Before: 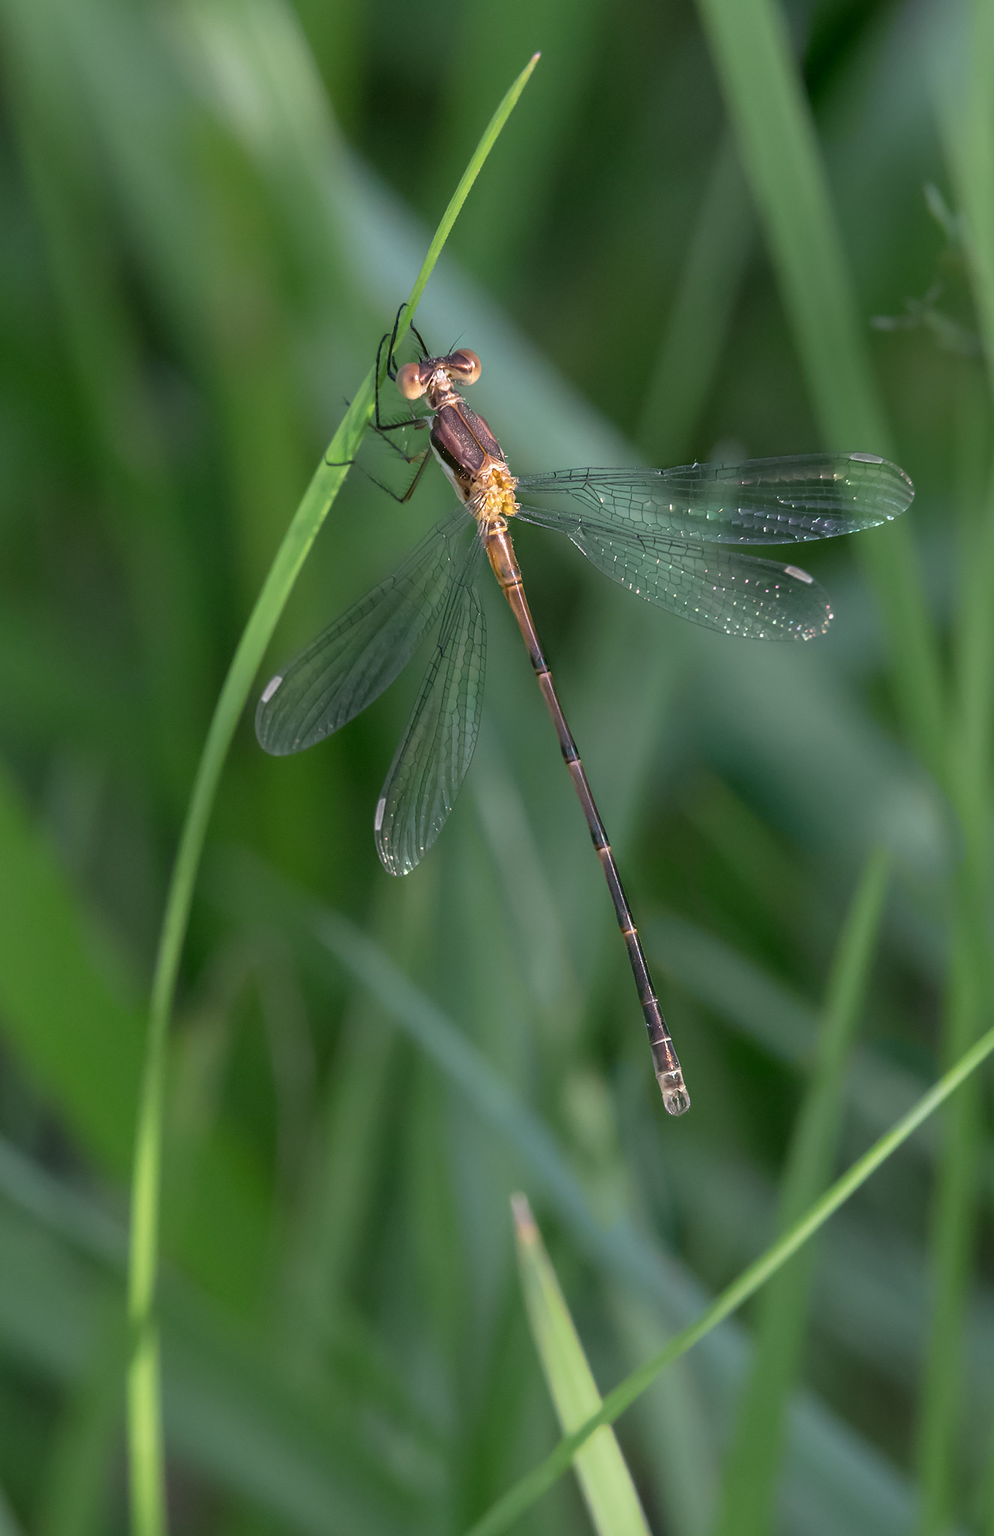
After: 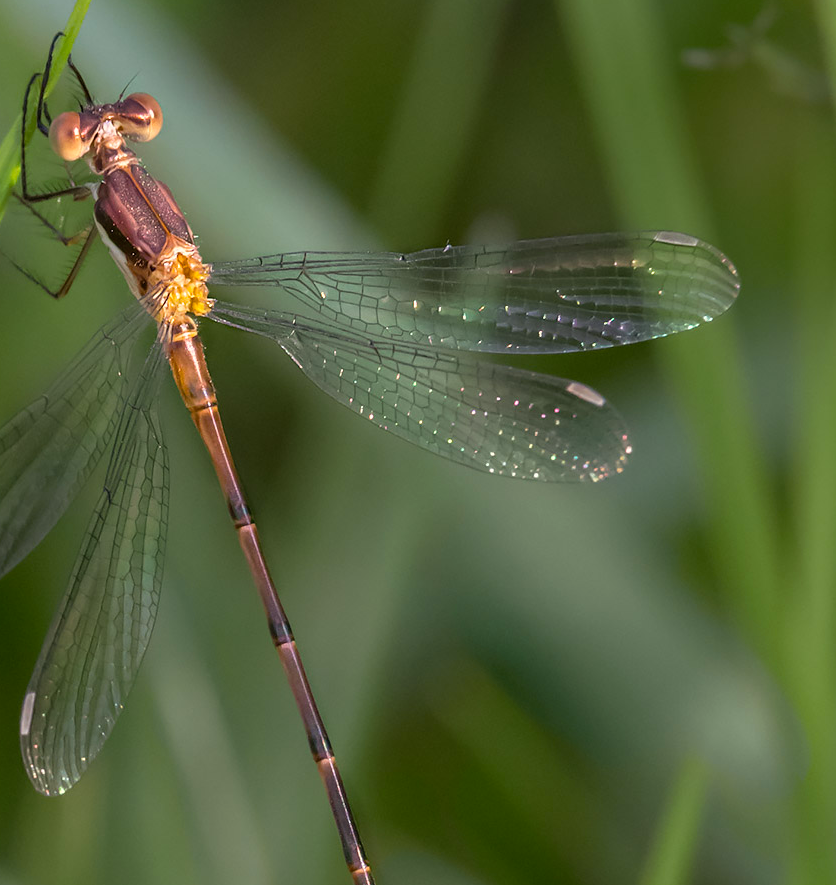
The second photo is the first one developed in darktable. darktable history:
crop: left 36.177%, top 18.168%, right 0.659%, bottom 38.585%
color balance rgb: power › chroma 1.526%, power › hue 25.81°, highlights gain › chroma 1.349%, highlights gain › hue 57.3°, linear chroma grading › global chroma 15.217%, perceptual saturation grading › global saturation 0.038%, global vibrance 20%
